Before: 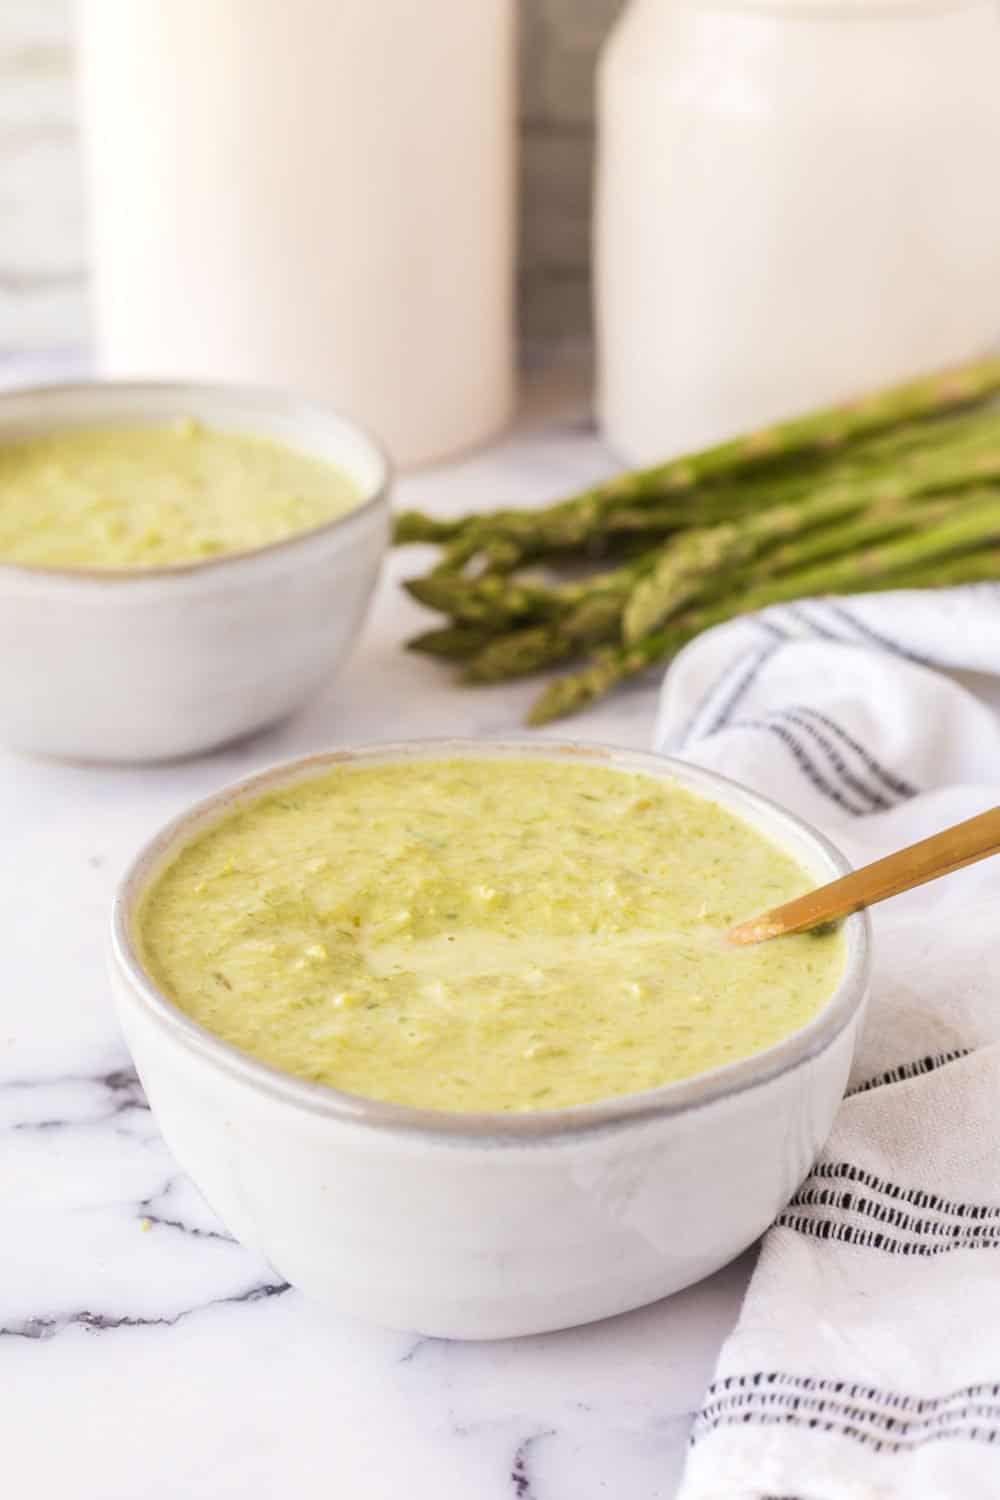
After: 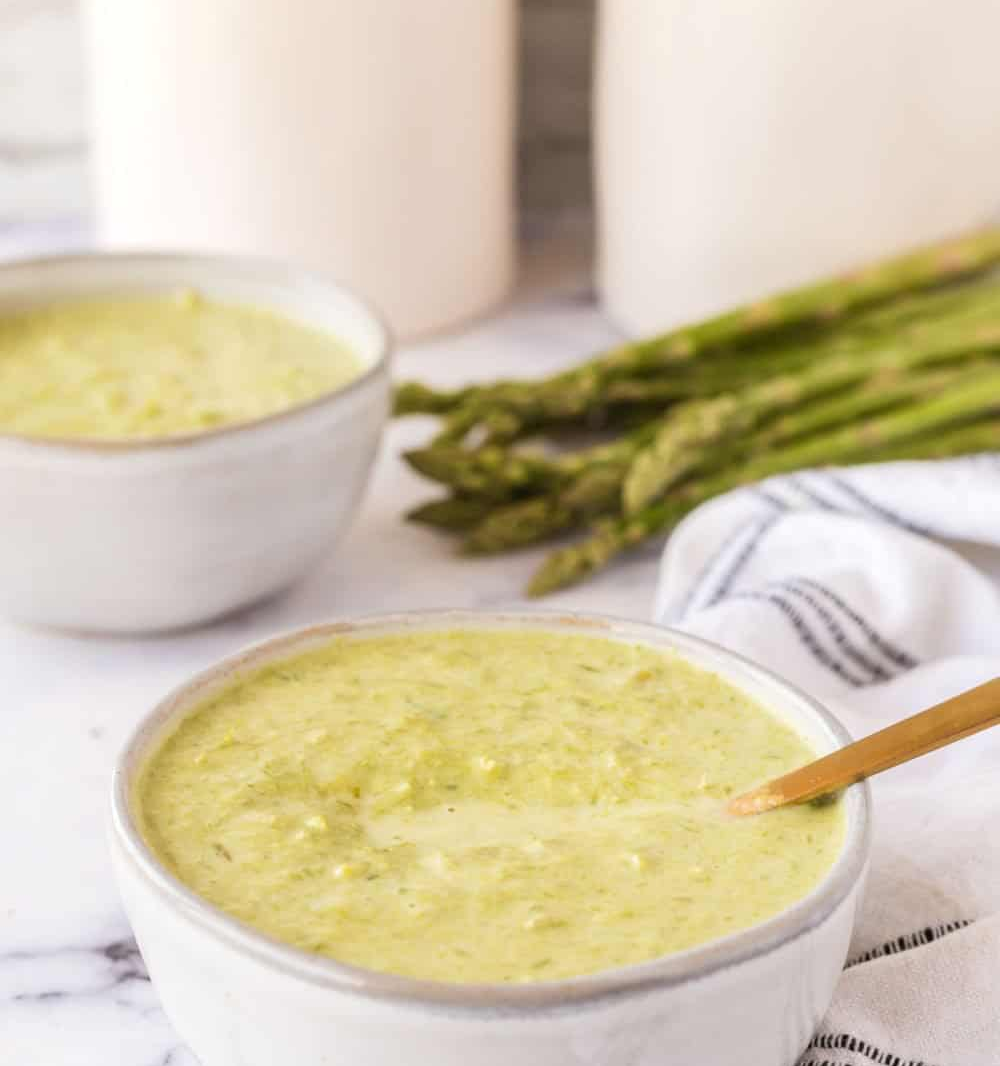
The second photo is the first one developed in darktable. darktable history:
crop and rotate: top 8.635%, bottom 20.272%
